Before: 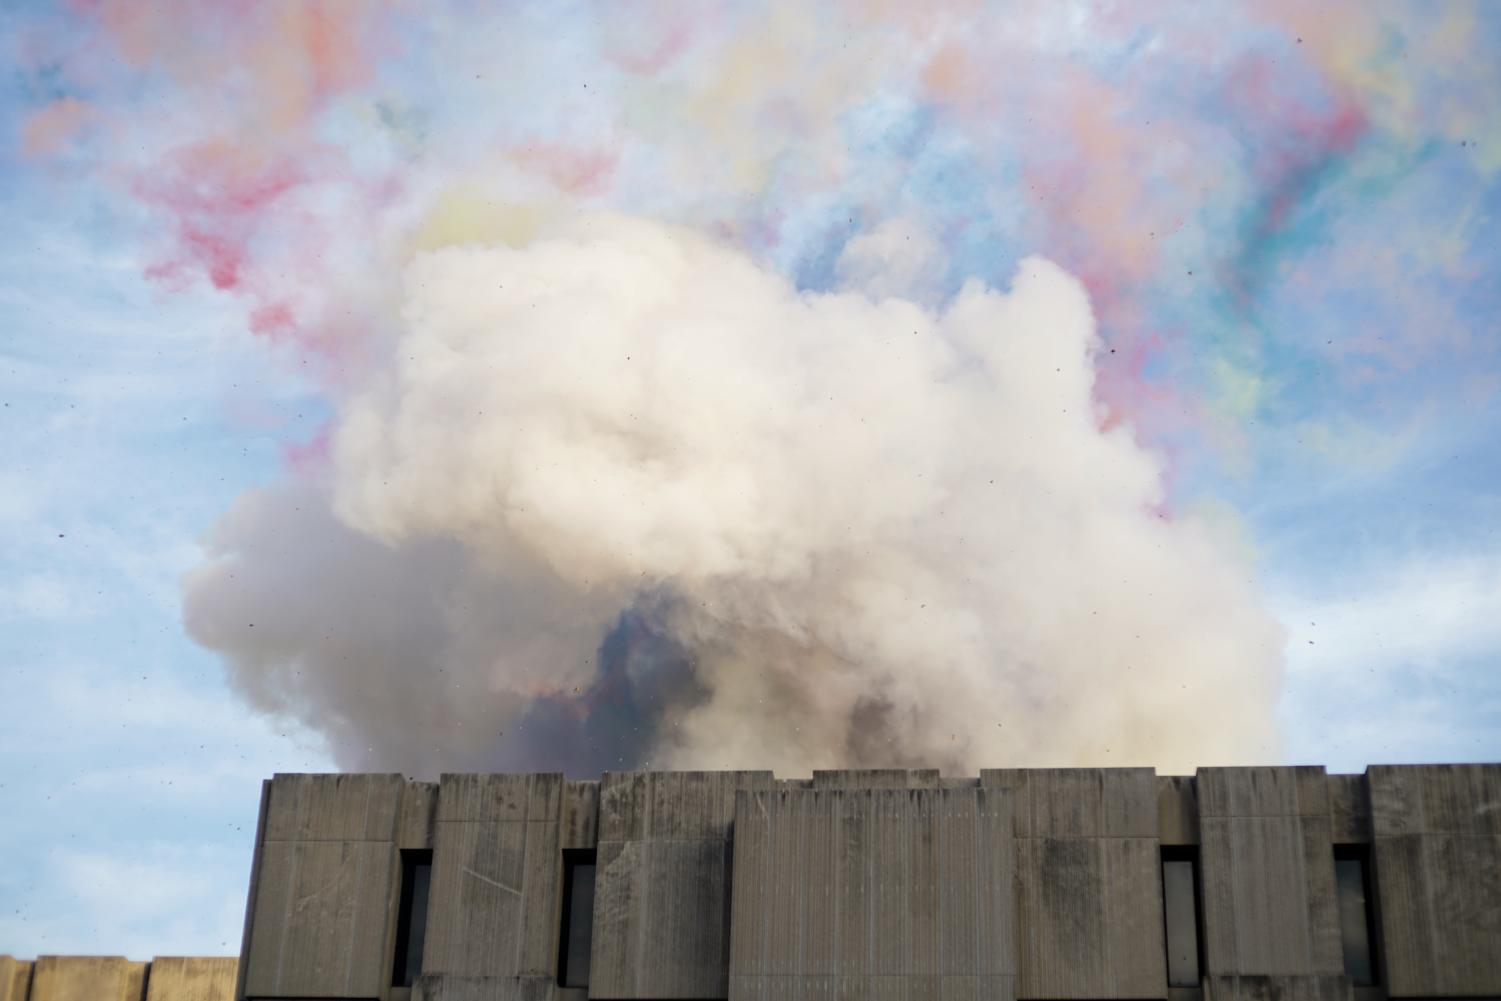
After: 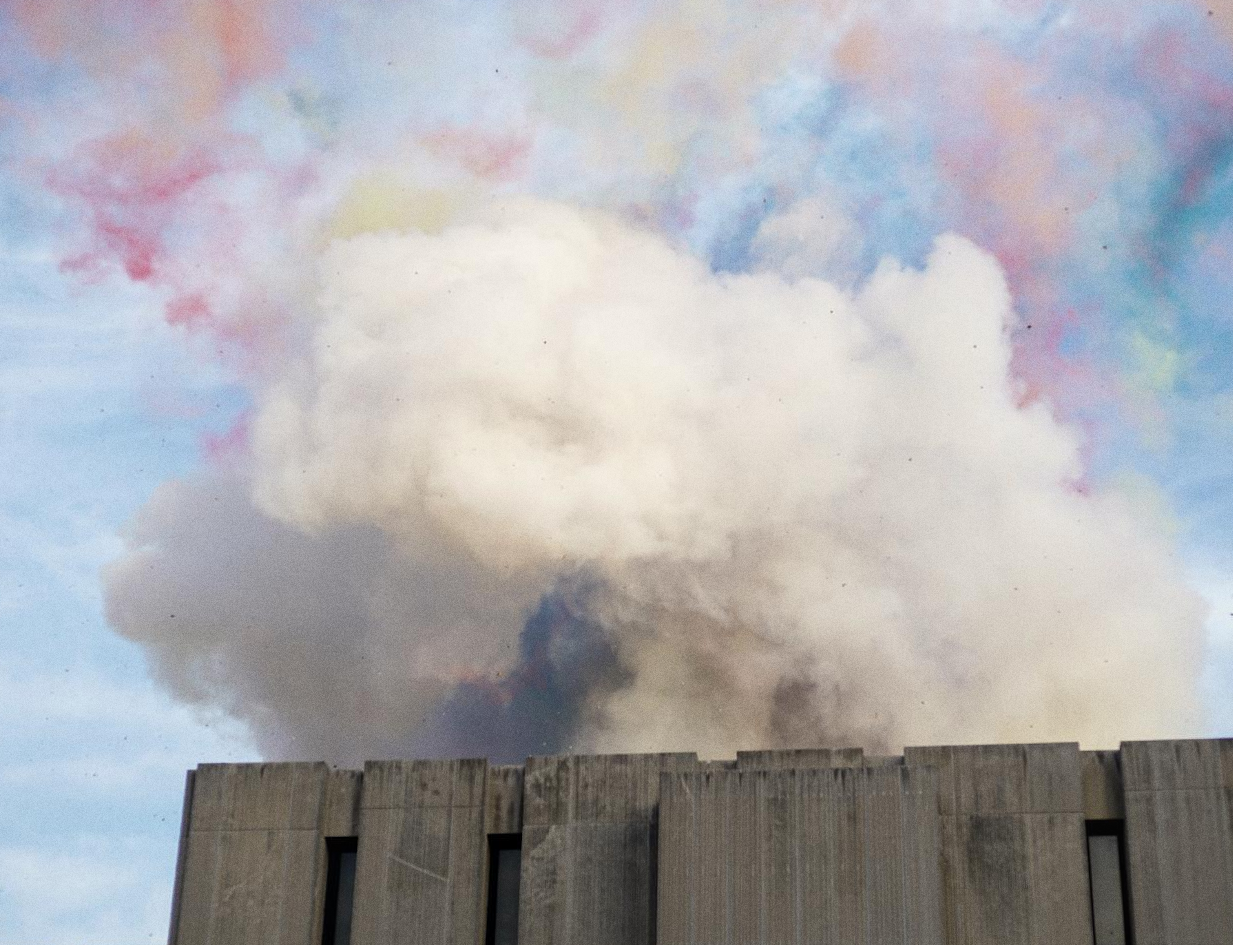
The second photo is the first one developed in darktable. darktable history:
grain: coarseness 0.09 ISO
crop and rotate: angle 1°, left 4.281%, top 0.642%, right 11.383%, bottom 2.486%
local contrast: detail 110%
